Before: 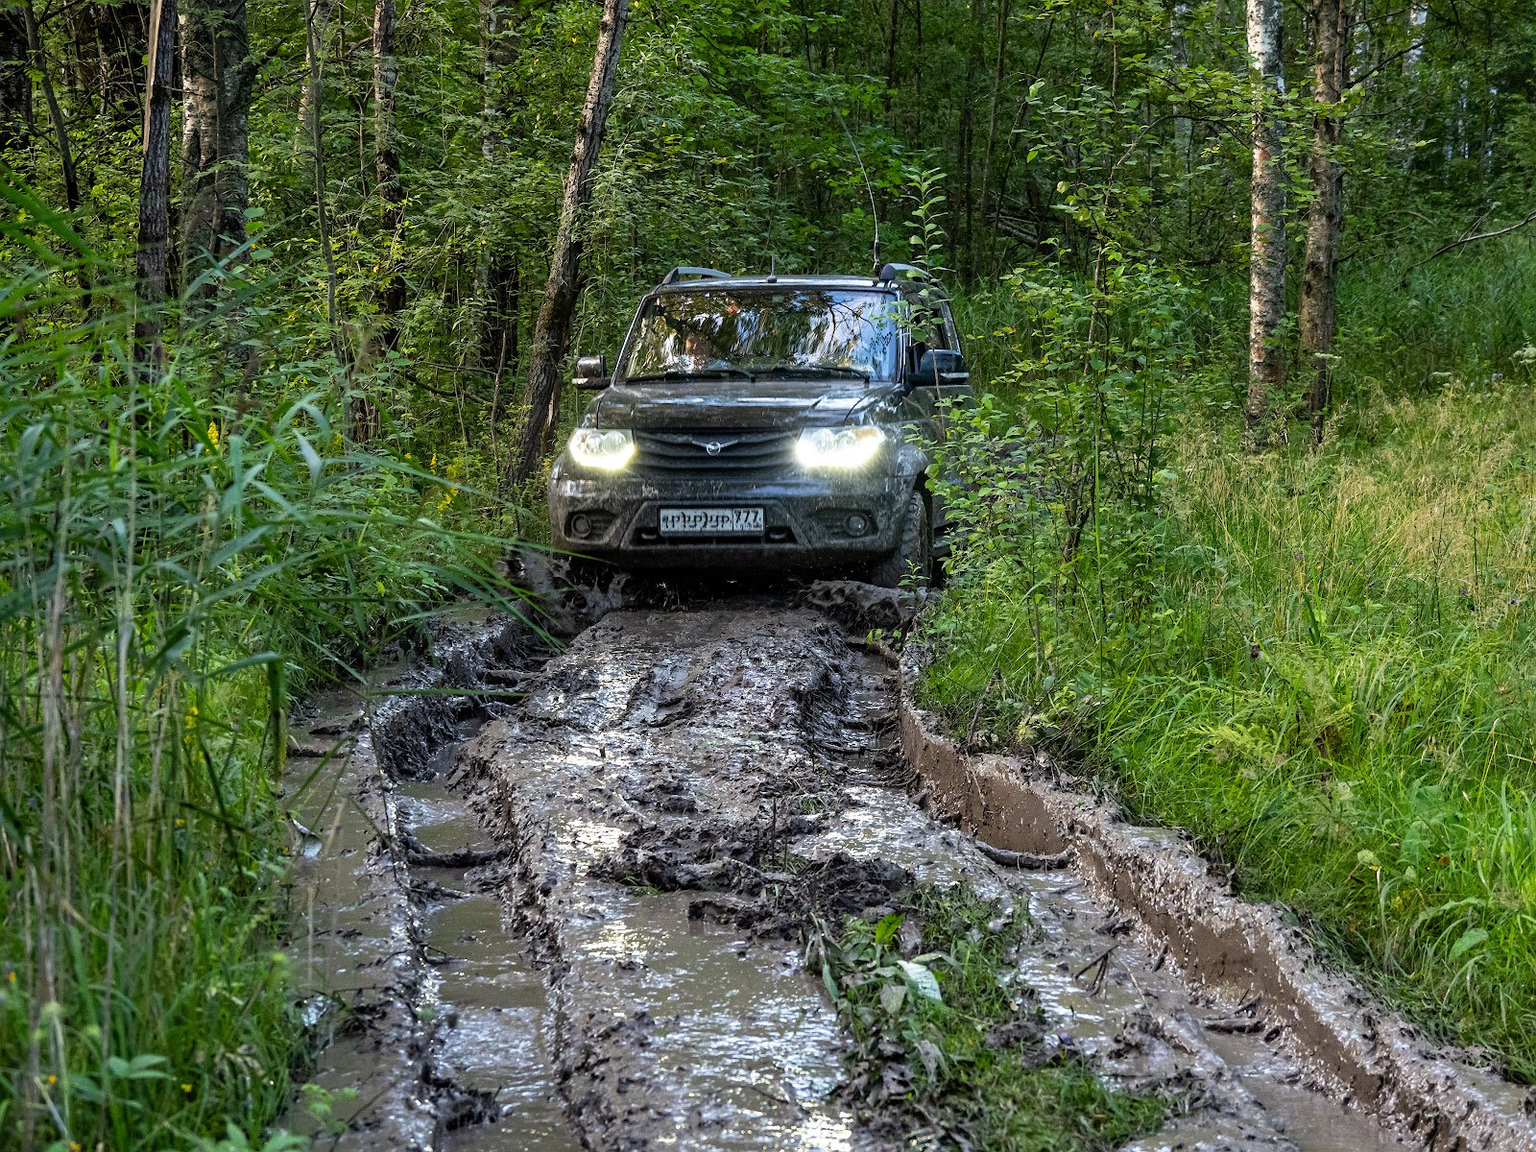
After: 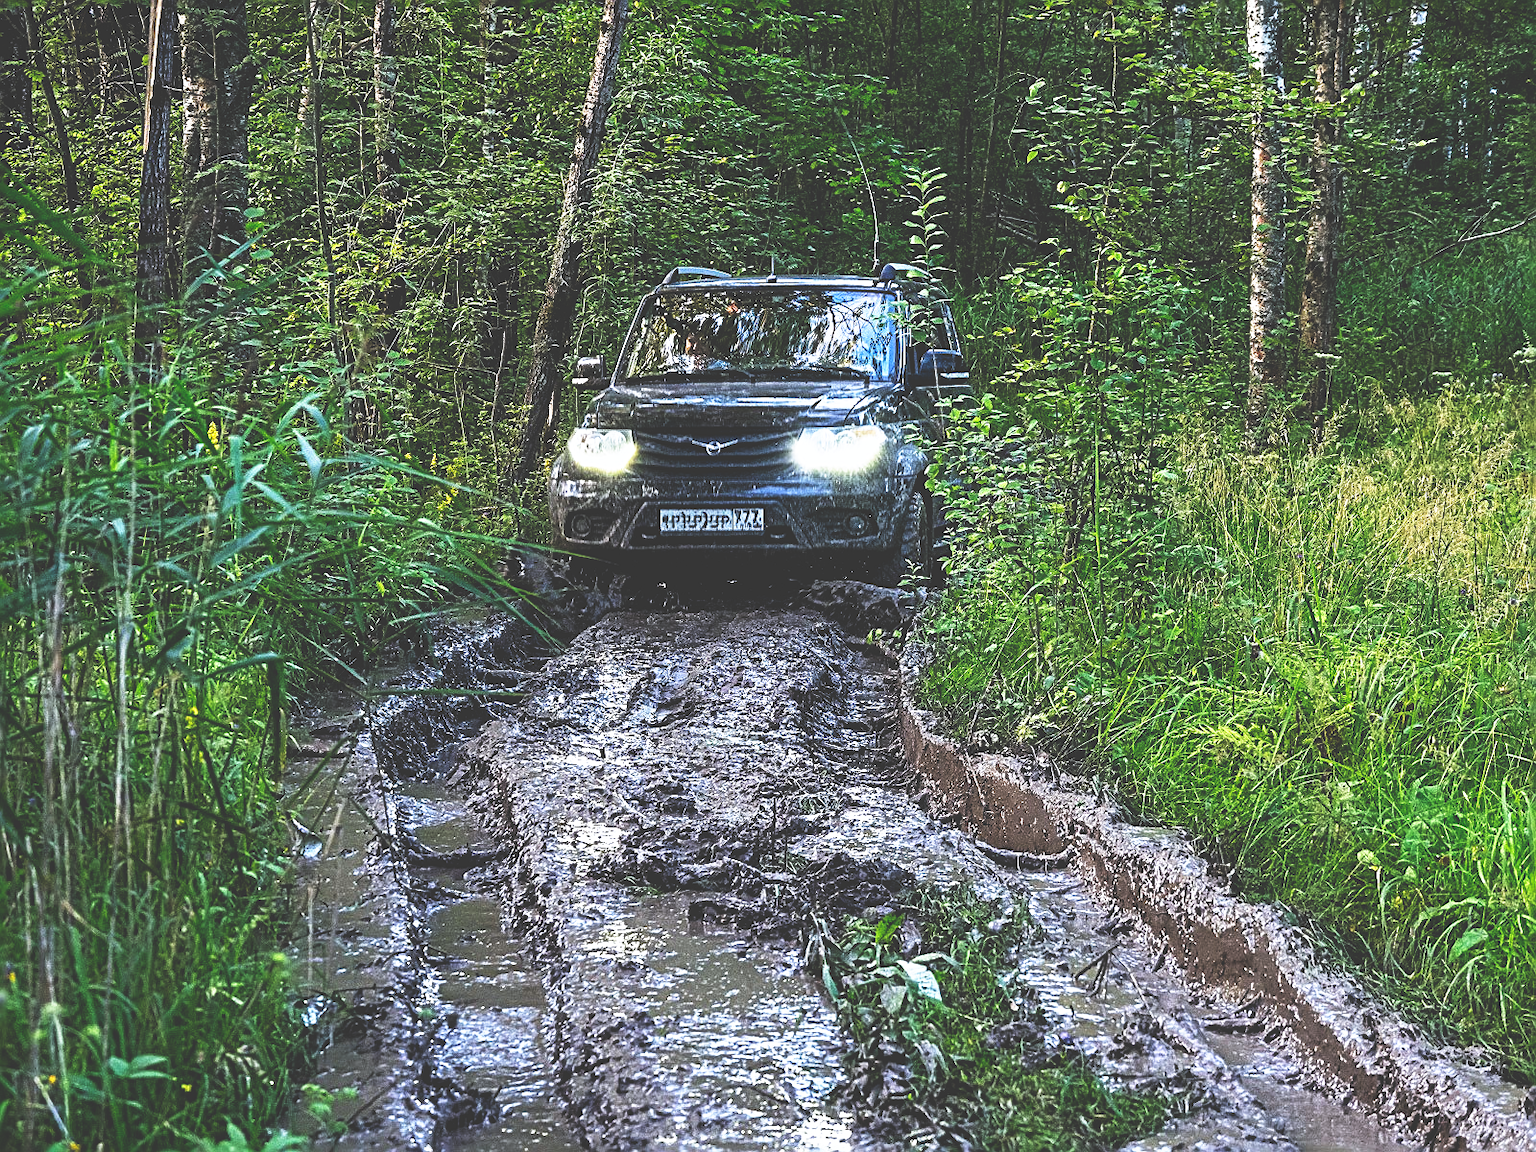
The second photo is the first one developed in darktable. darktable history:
sharpen: radius 2.688, amount 0.666
color calibration: illuminant as shot in camera, x 0.358, y 0.373, temperature 4628.91 K
base curve: curves: ch0 [(0, 0.036) (0.007, 0.037) (0.604, 0.887) (1, 1)], preserve colors none
